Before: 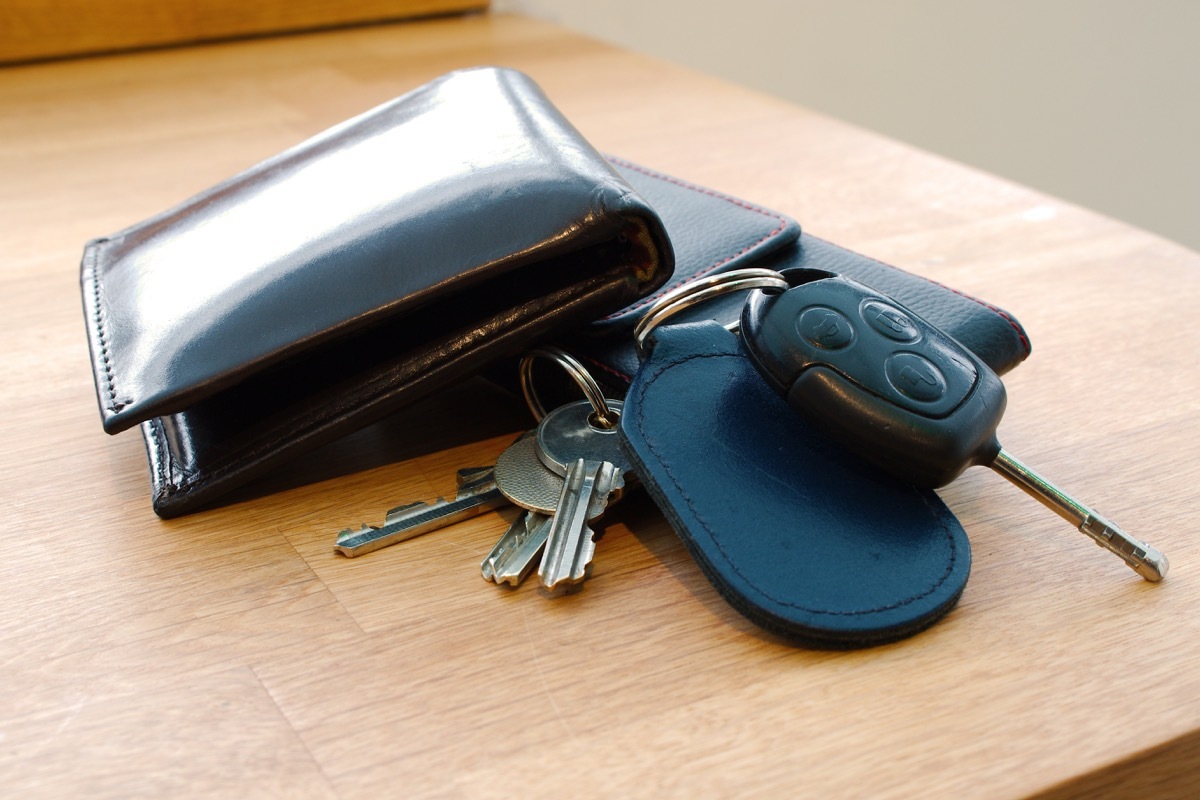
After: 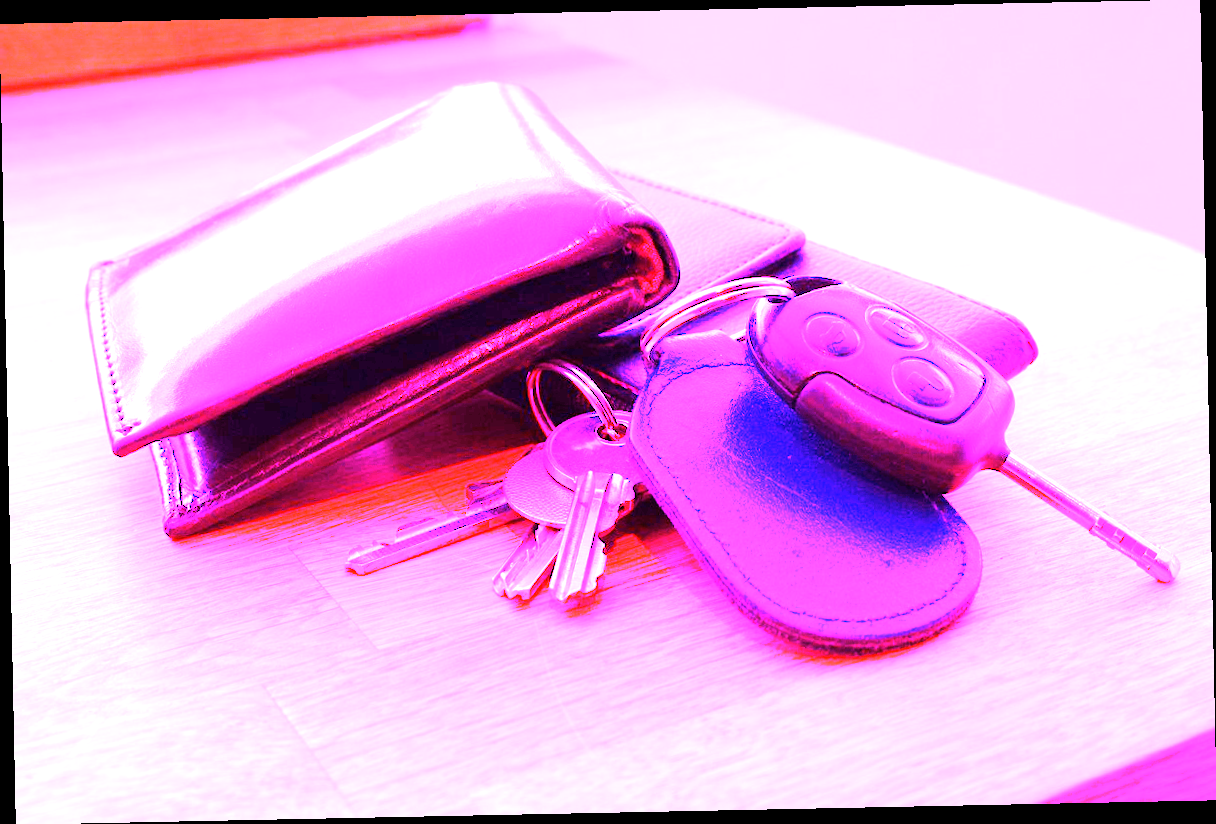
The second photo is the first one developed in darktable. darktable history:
rotate and perspective: rotation -1.17°, automatic cropping off
tone equalizer: -8 EV -0.417 EV, -7 EV -0.389 EV, -6 EV -0.333 EV, -5 EV -0.222 EV, -3 EV 0.222 EV, -2 EV 0.333 EV, -1 EV 0.389 EV, +0 EV 0.417 EV, edges refinement/feathering 500, mask exposure compensation -1.57 EV, preserve details no
white balance: red 8, blue 8
